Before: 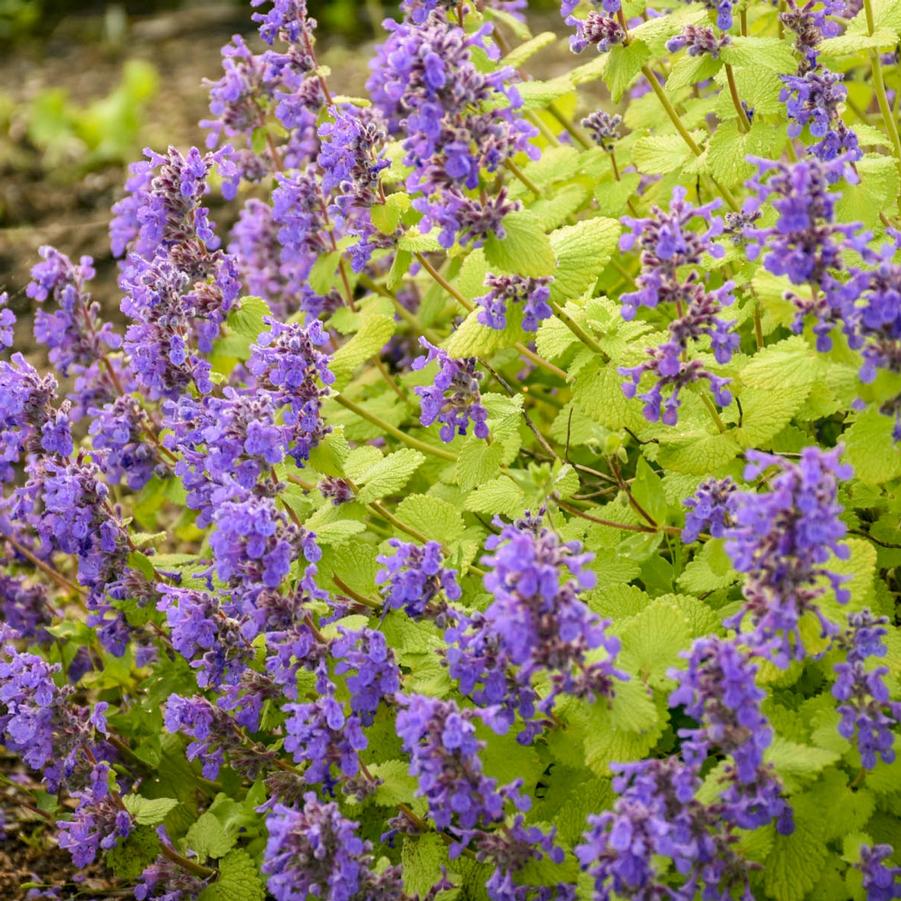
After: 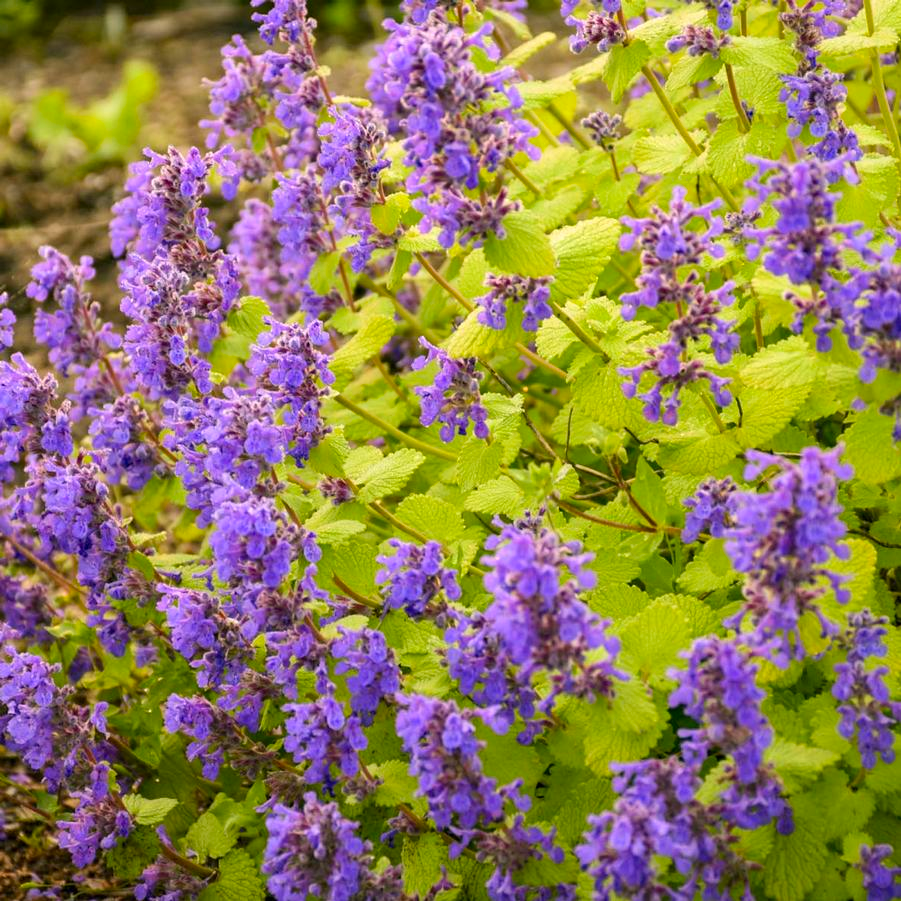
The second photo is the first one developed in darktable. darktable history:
color correction: highlights a* 3.52, highlights b* 1.98, saturation 1.2
